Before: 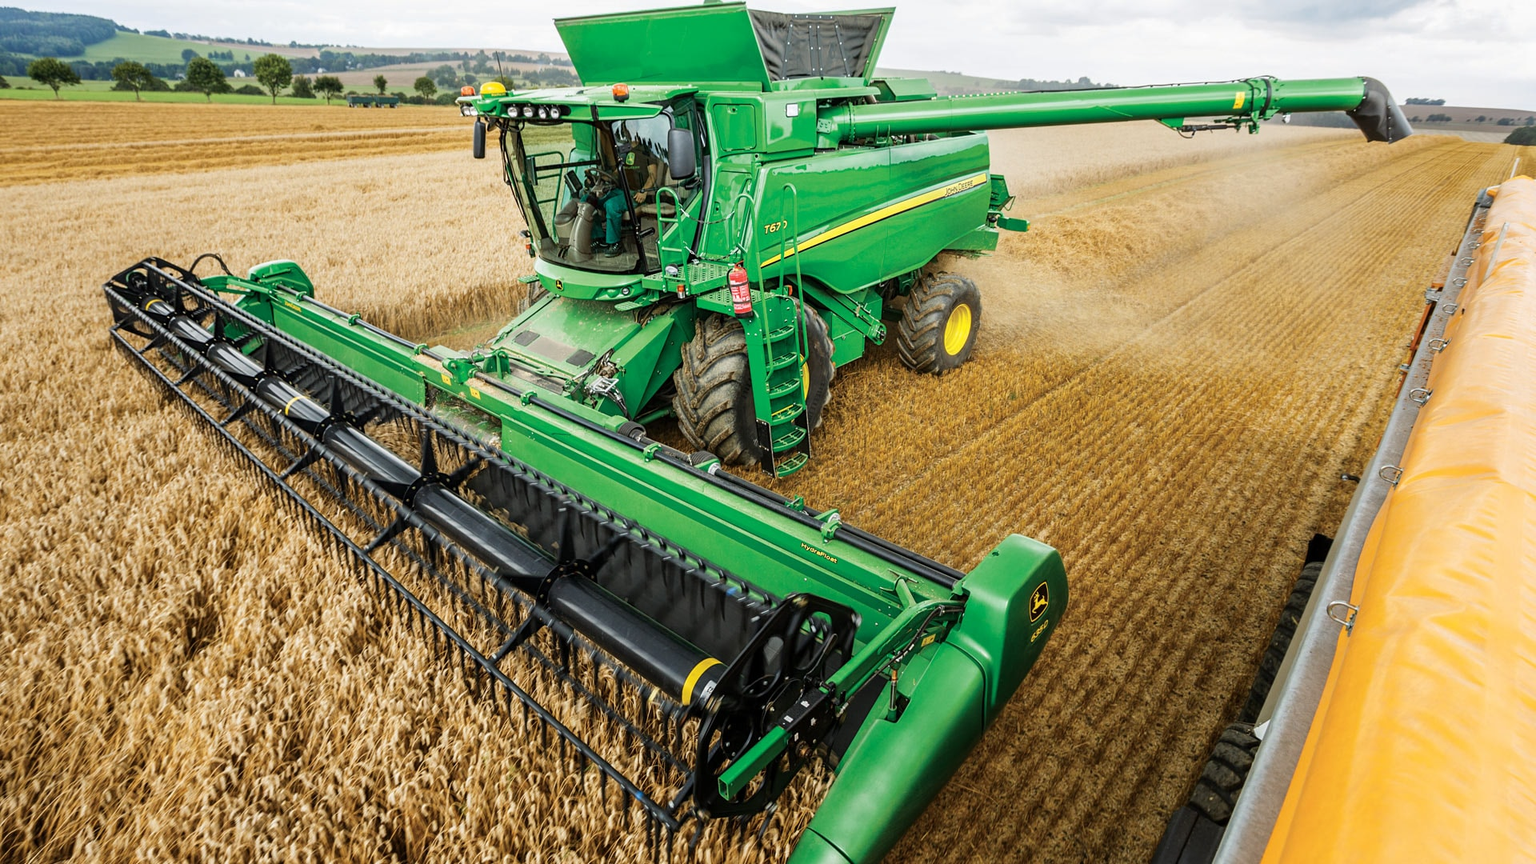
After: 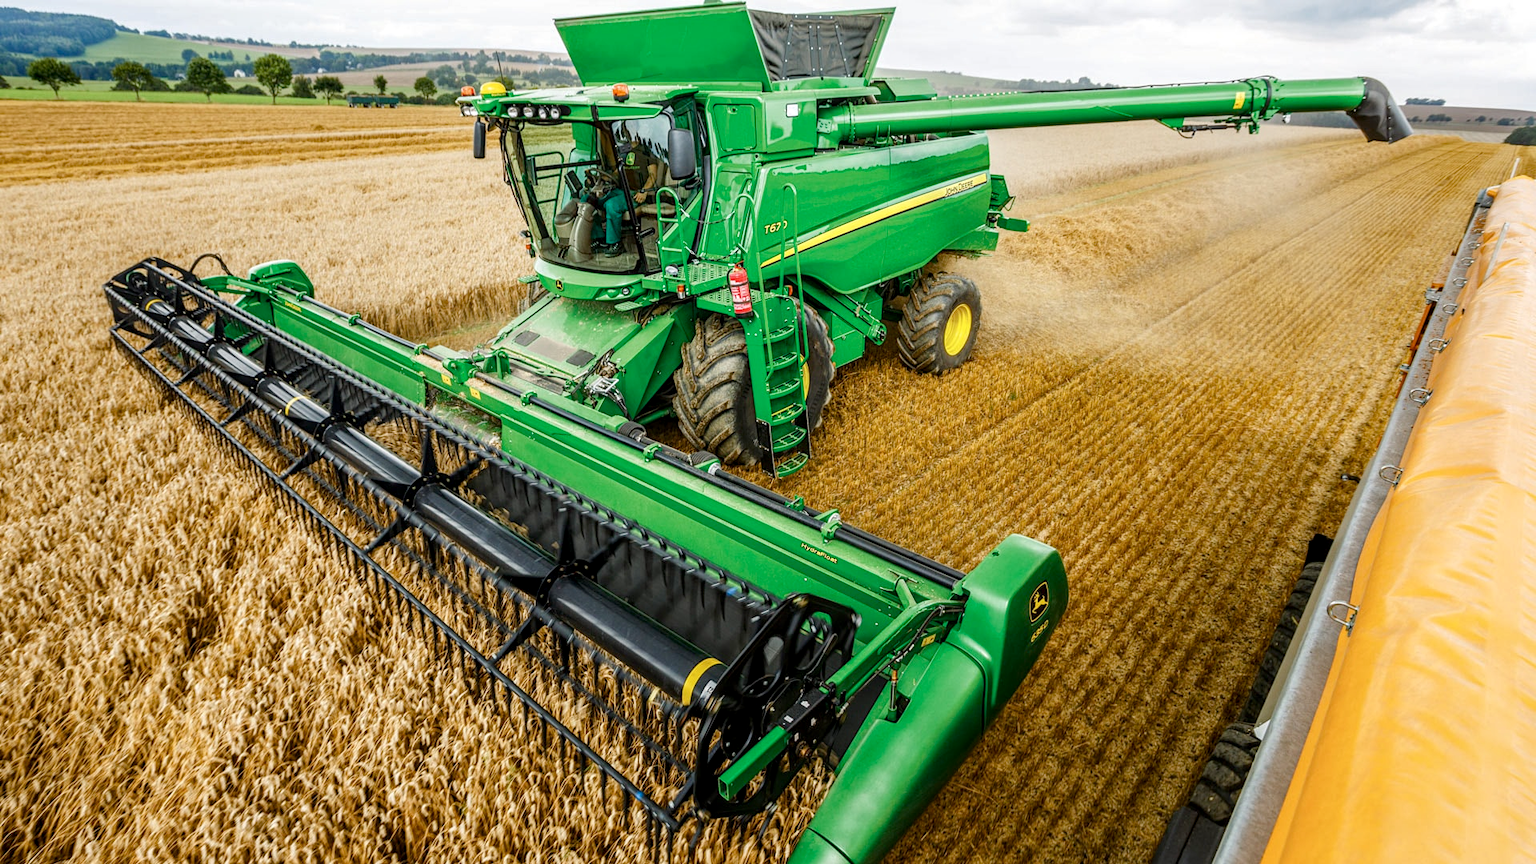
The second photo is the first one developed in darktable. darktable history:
color balance rgb: perceptual saturation grading › global saturation 20%, perceptual saturation grading › highlights -25.407%, perceptual saturation grading › shadows 25.521%, perceptual brilliance grading › global brilliance 2.987%, perceptual brilliance grading › highlights -2.676%, perceptual brilliance grading › shadows 2.906%
local contrast: on, module defaults
